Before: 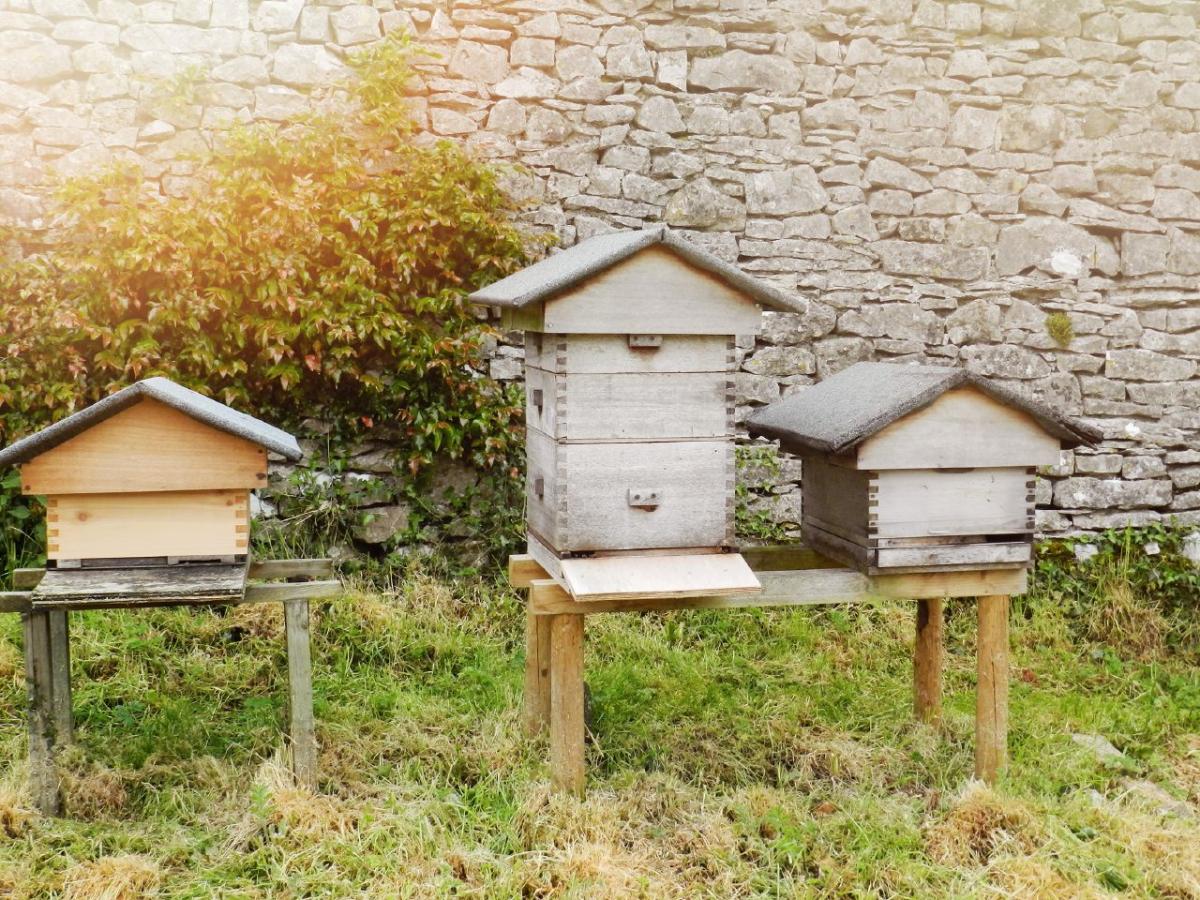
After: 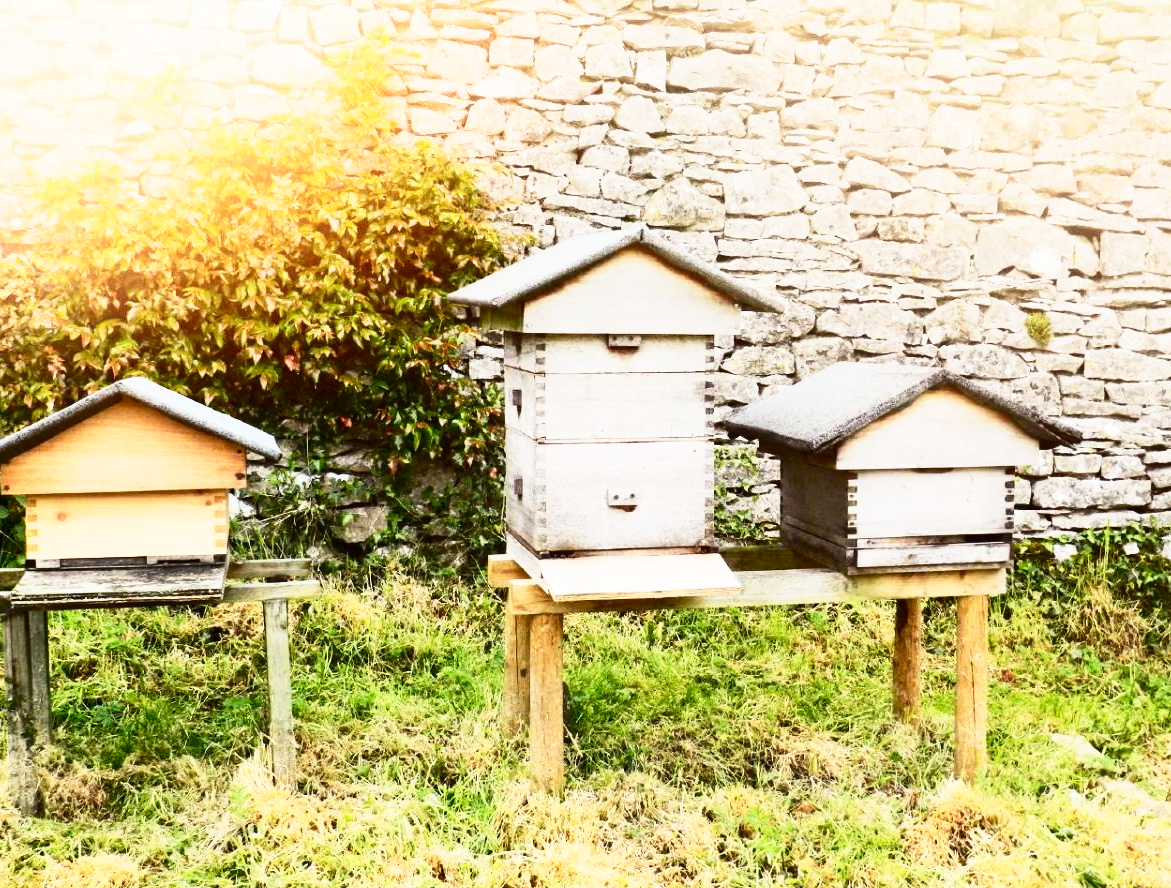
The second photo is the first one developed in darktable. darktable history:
contrast brightness saturation: contrast 0.4, brightness 0.1, saturation 0.21
tone curve: curves: ch0 [(0, 0) (0.003, 0.003) (0.011, 0.012) (0.025, 0.027) (0.044, 0.048) (0.069, 0.075) (0.1, 0.108) (0.136, 0.147) (0.177, 0.192) (0.224, 0.243) (0.277, 0.3) (0.335, 0.363) (0.399, 0.433) (0.468, 0.508) (0.543, 0.589) (0.623, 0.676) (0.709, 0.769) (0.801, 0.868) (0.898, 0.949) (1, 1)], preserve colors none
crop and rotate: left 1.774%, right 0.633%, bottom 1.28%
